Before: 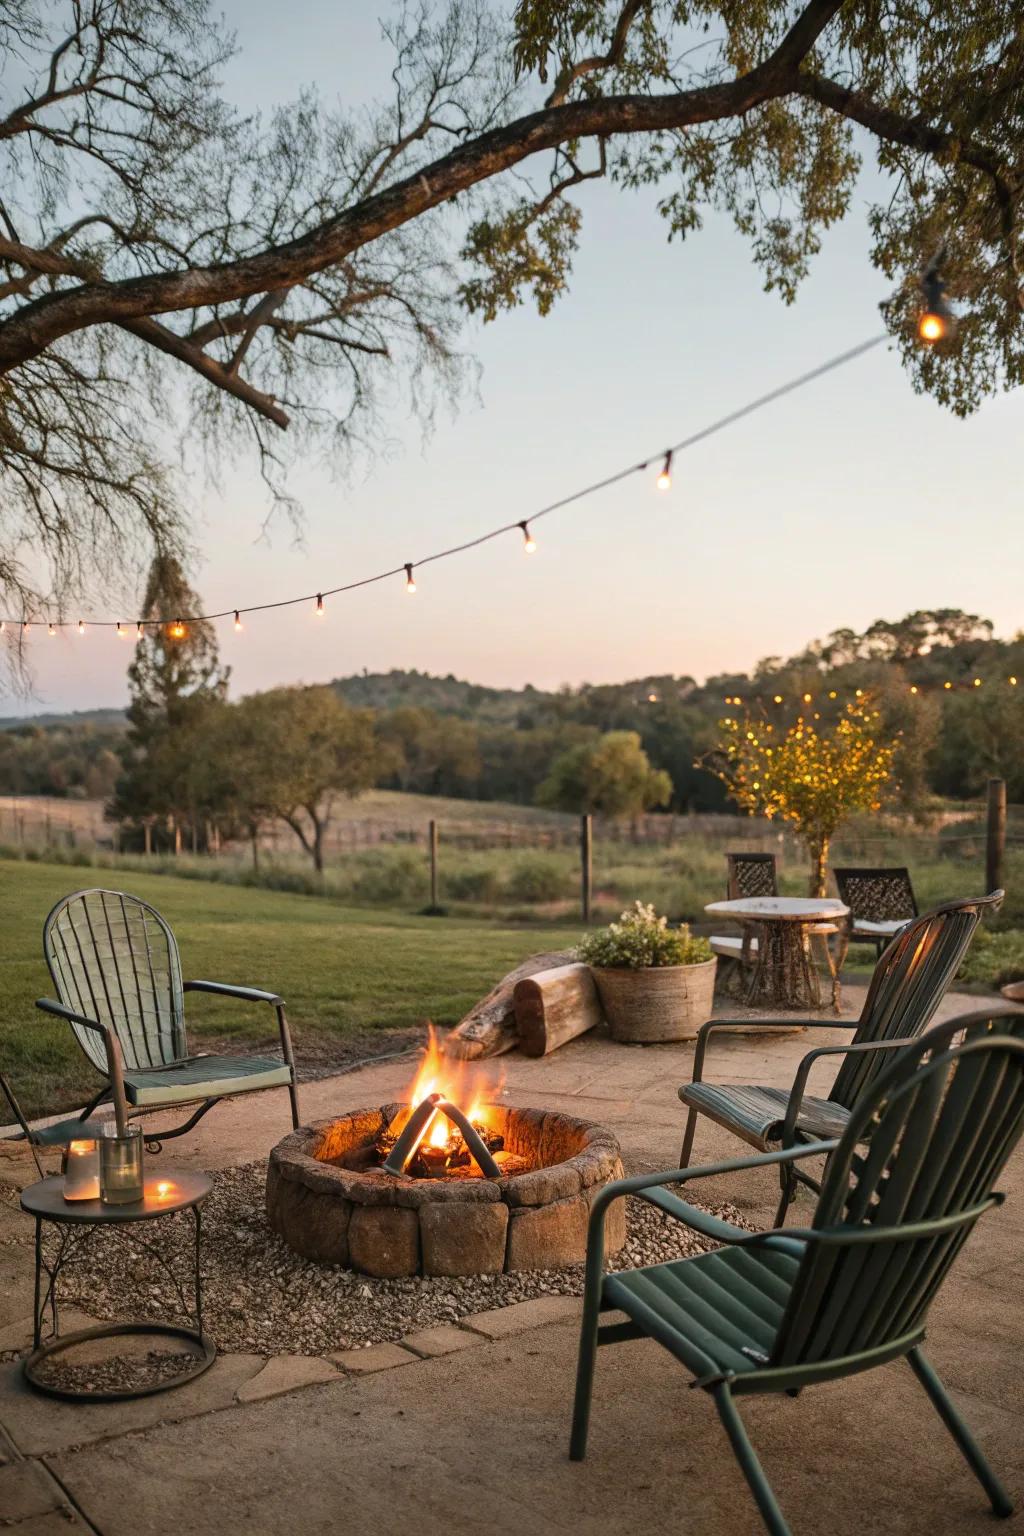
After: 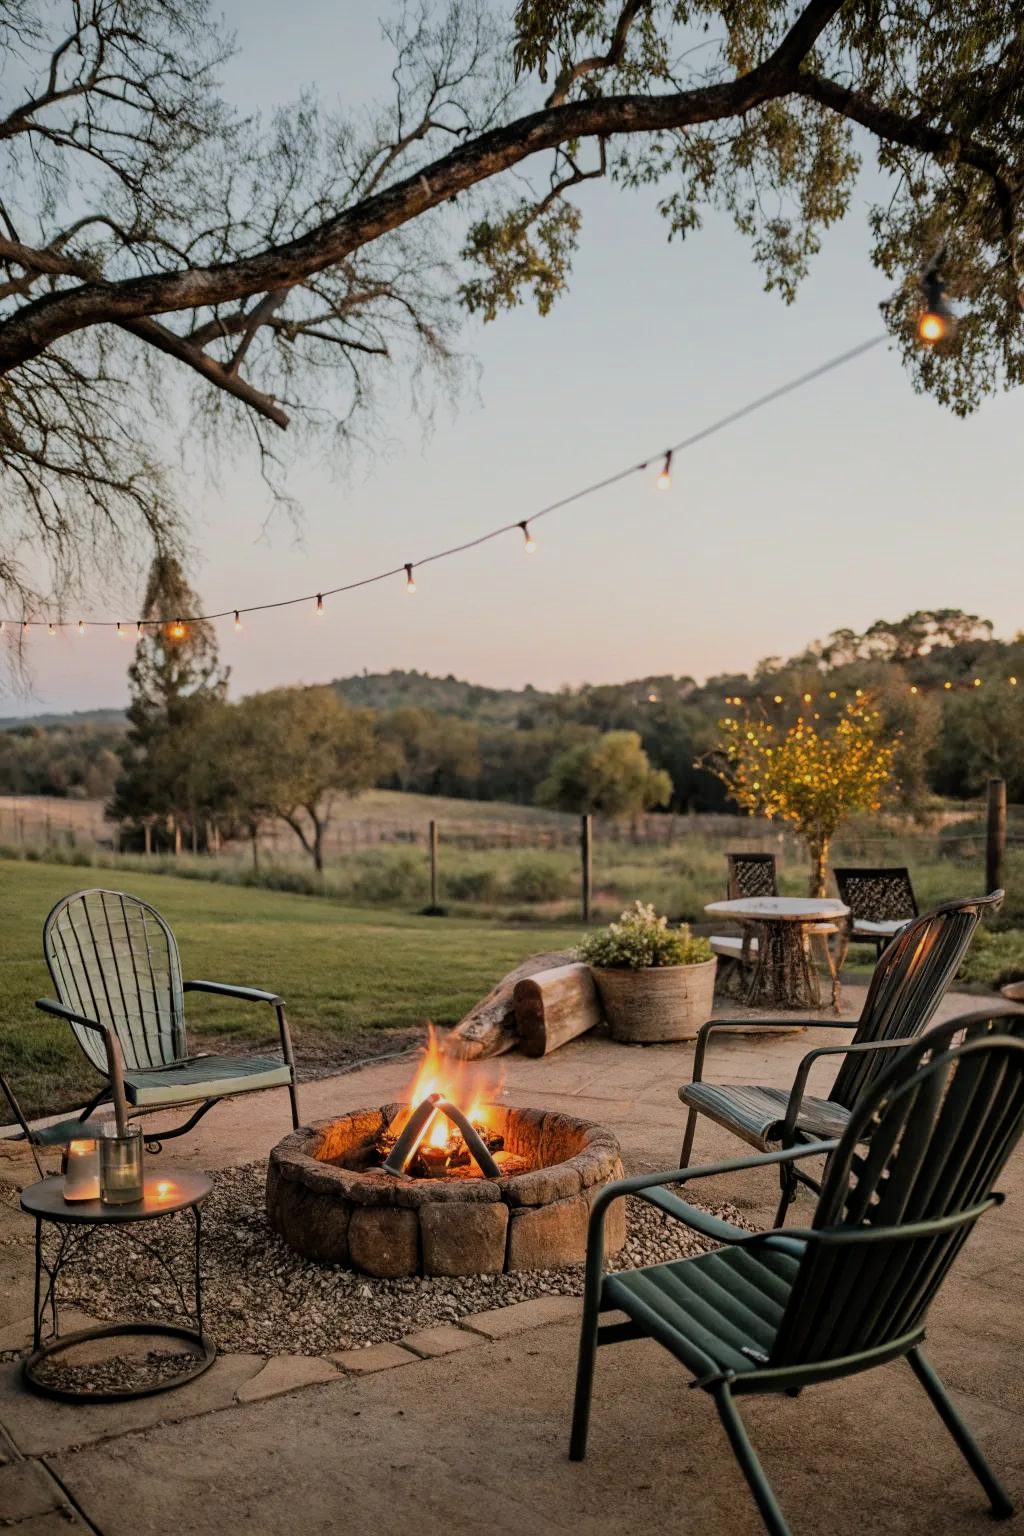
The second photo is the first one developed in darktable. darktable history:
filmic rgb: black relative exposure -7.76 EV, white relative exposure 4.45 EV, hardness 3.76, latitude 37.74%, contrast 0.981, highlights saturation mix 9.25%, shadows ↔ highlights balance 3.8%
